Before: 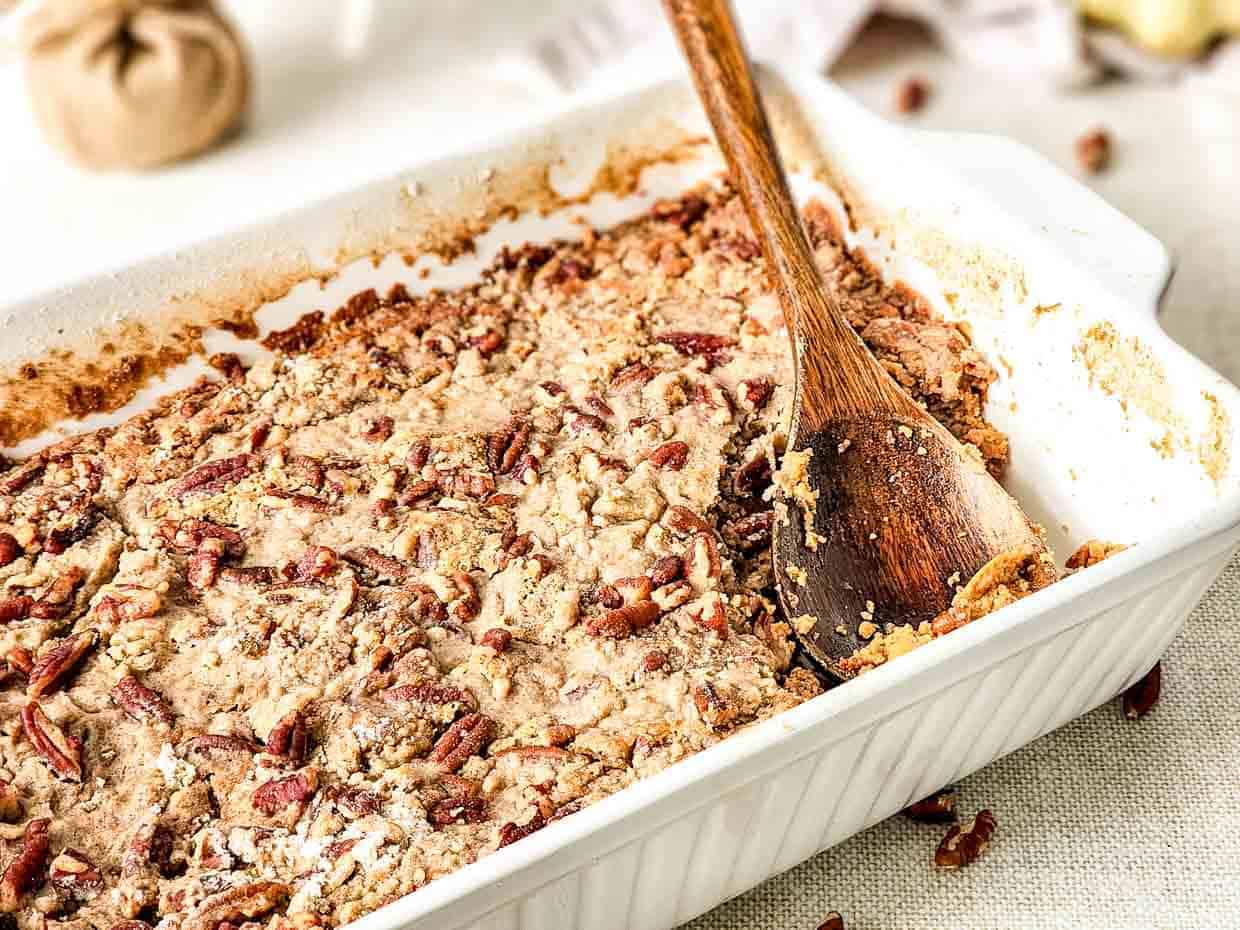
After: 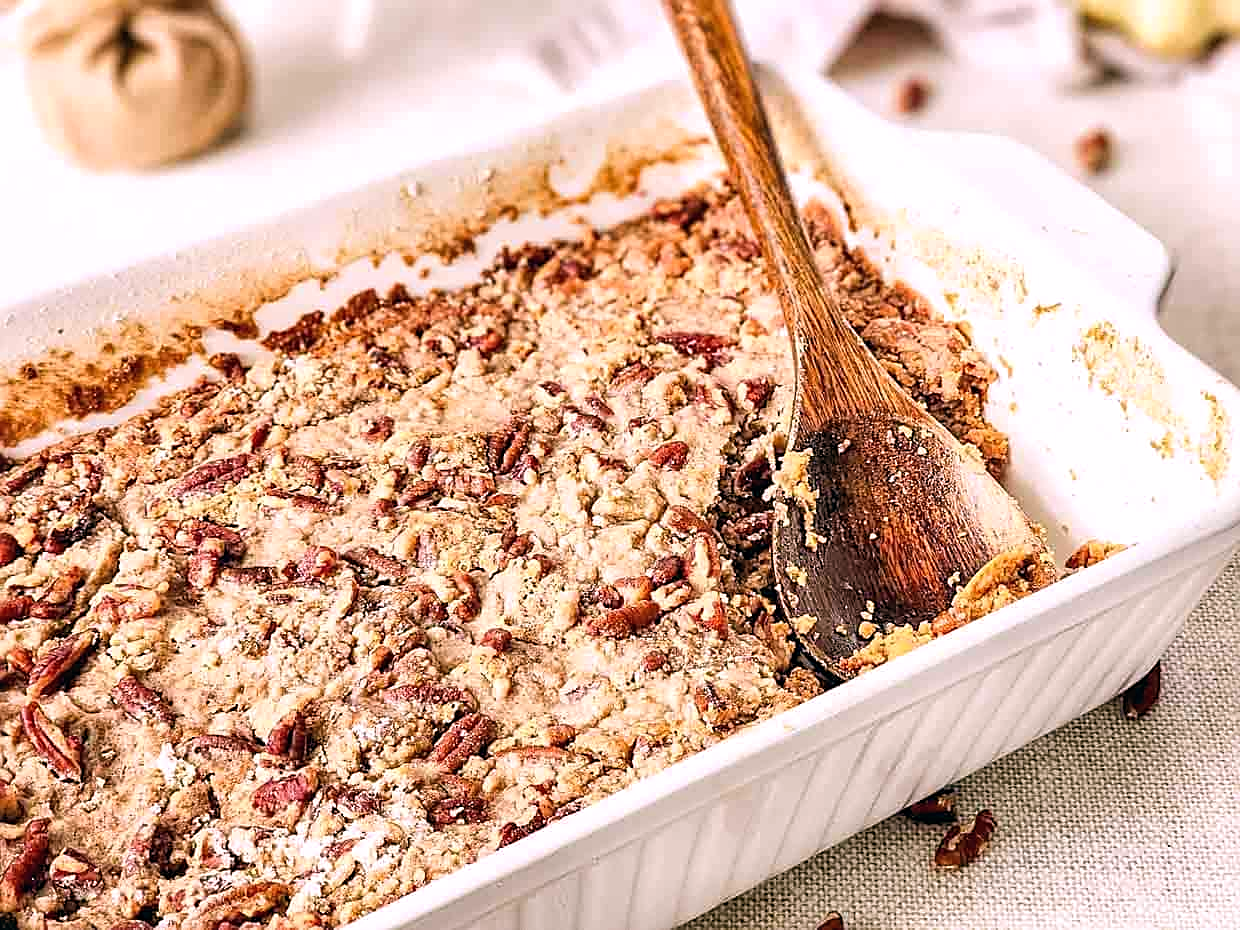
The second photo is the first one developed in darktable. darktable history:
sharpen: on, module defaults
white balance: red 1.05, blue 1.072
color balance: lift [1, 0.998, 1.001, 1.002], gamma [1, 1.02, 1, 0.98], gain [1, 1.02, 1.003, 0.98]
